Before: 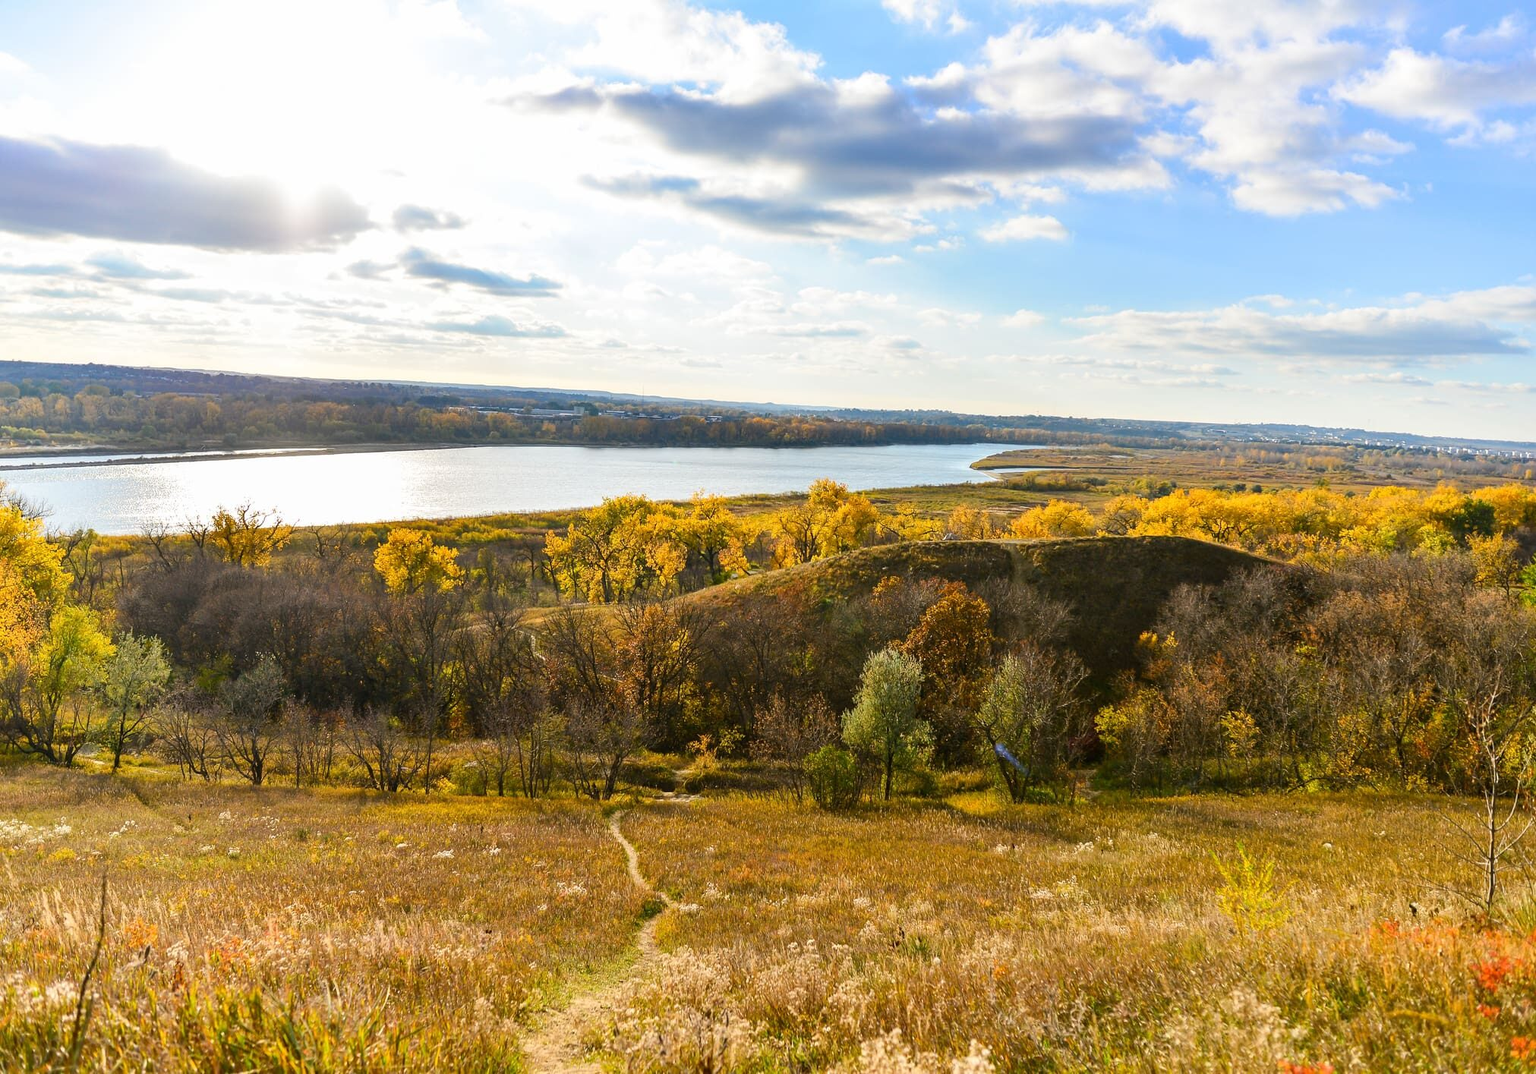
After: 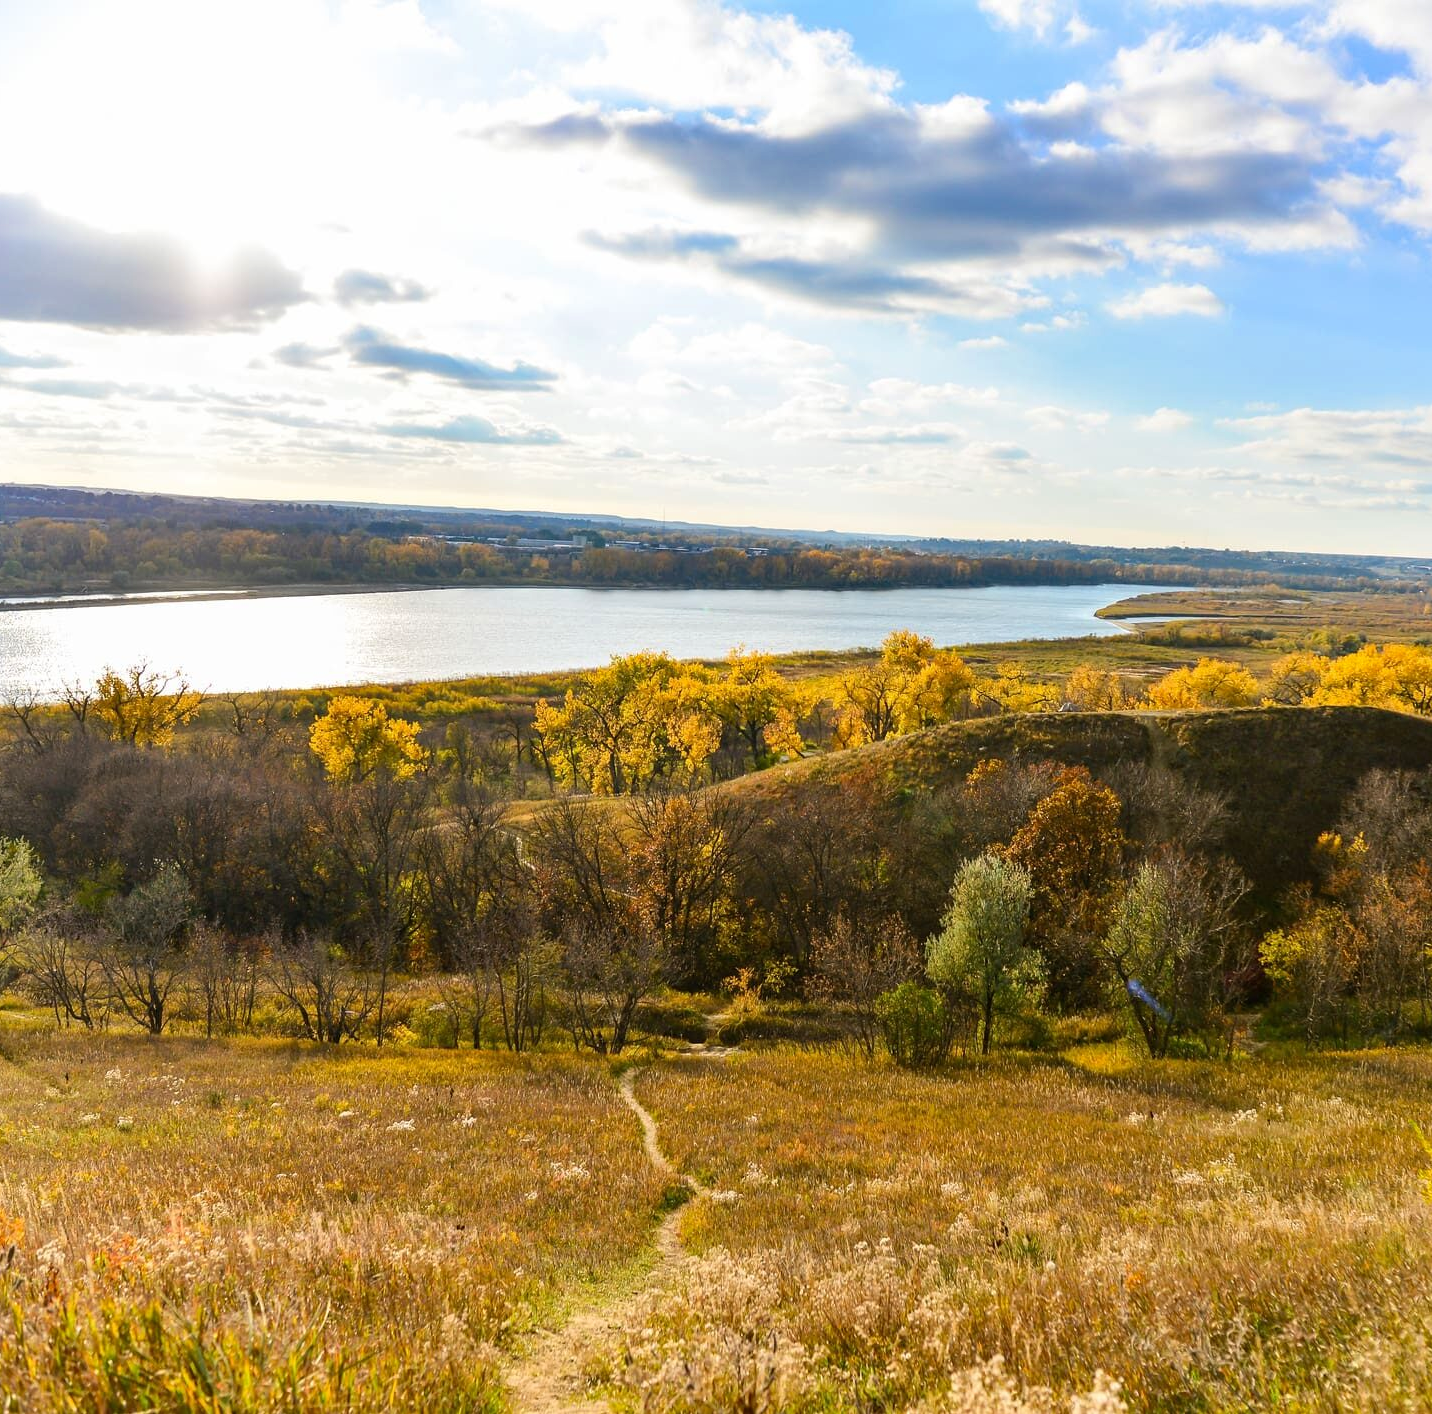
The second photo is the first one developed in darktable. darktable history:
crop and rotate: left 9.061%, right 20.142%
haze removal: strength 0.1, compatibility mode true, adaptive false
velvia: strength 6%
